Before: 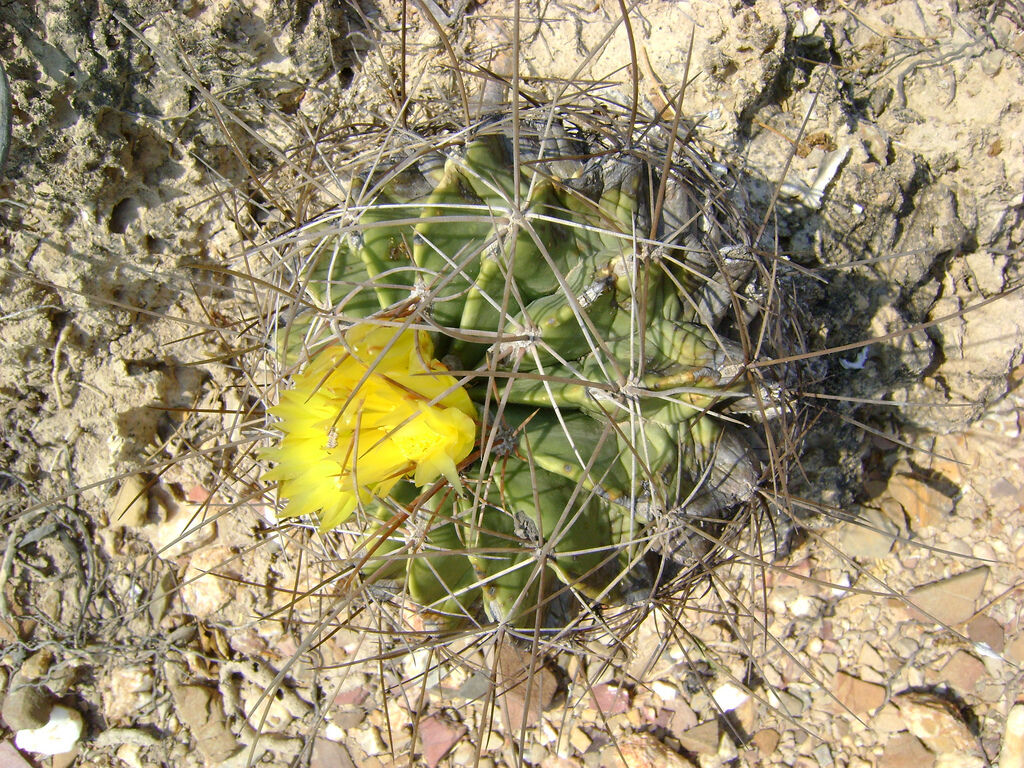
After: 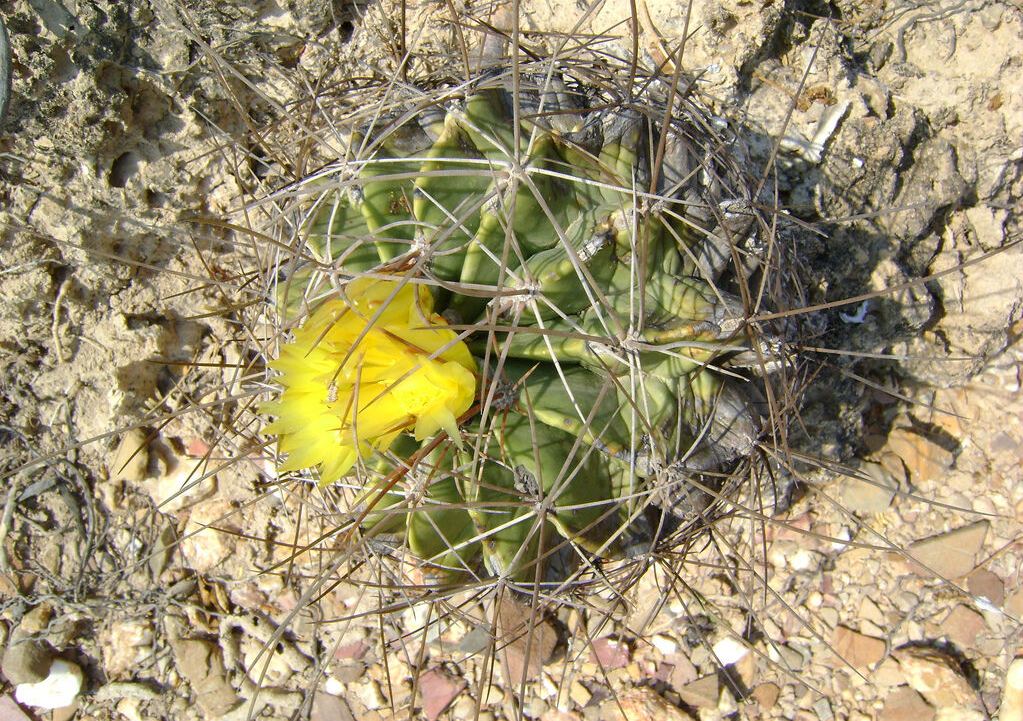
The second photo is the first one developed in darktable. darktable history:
crop and rotate: top 6.068%
